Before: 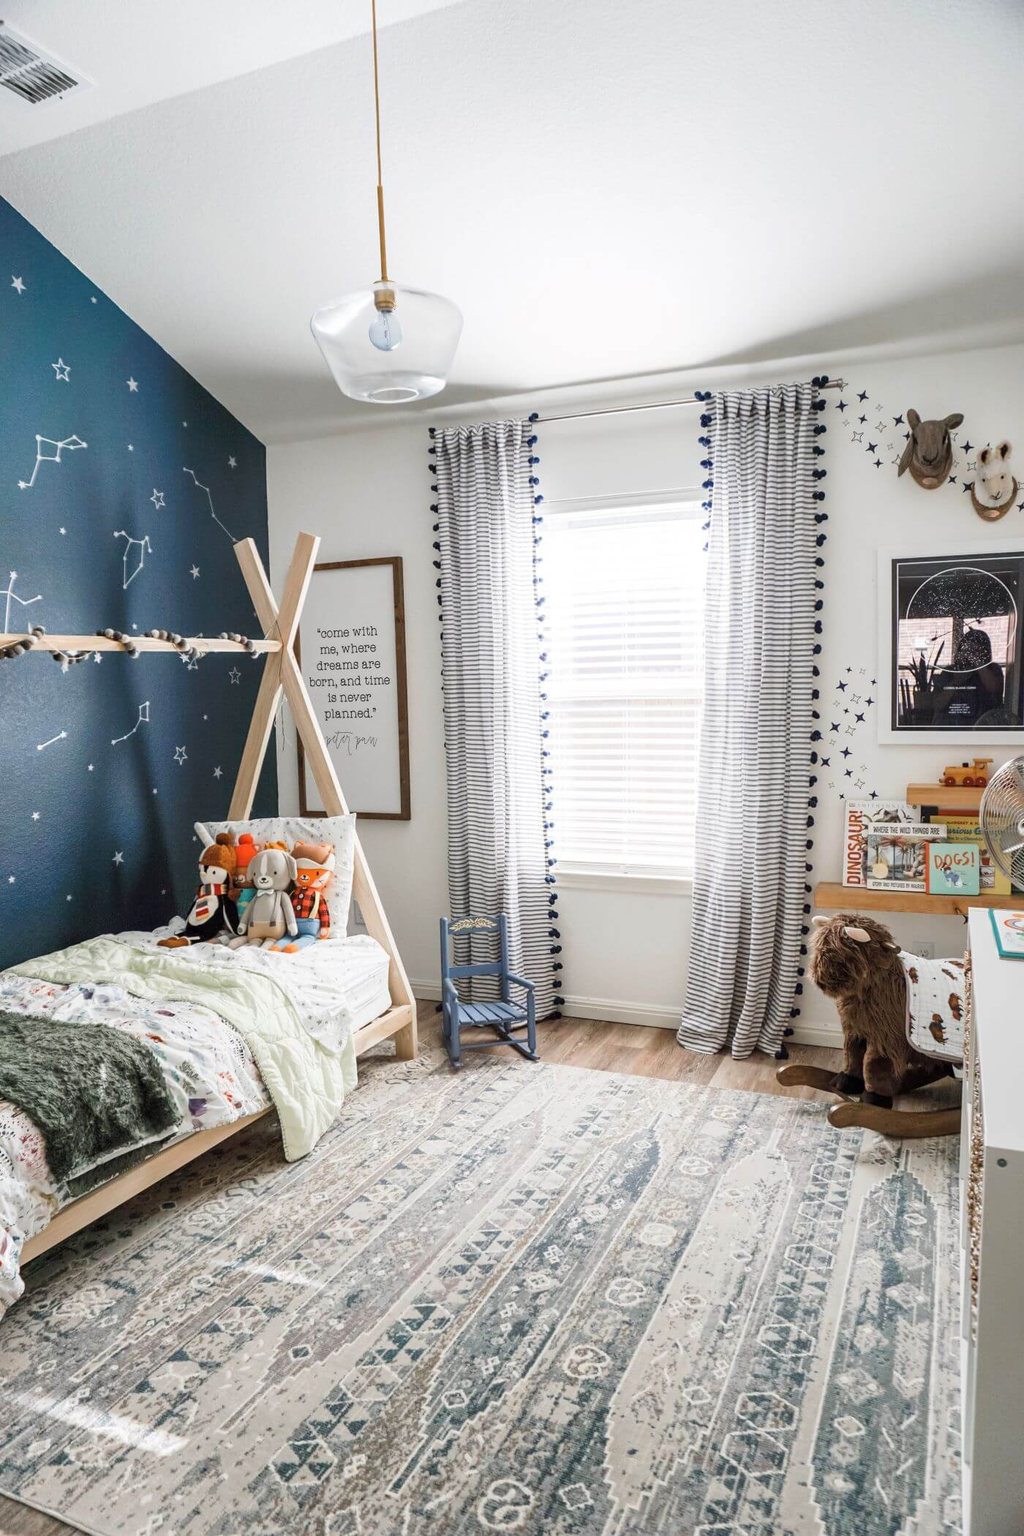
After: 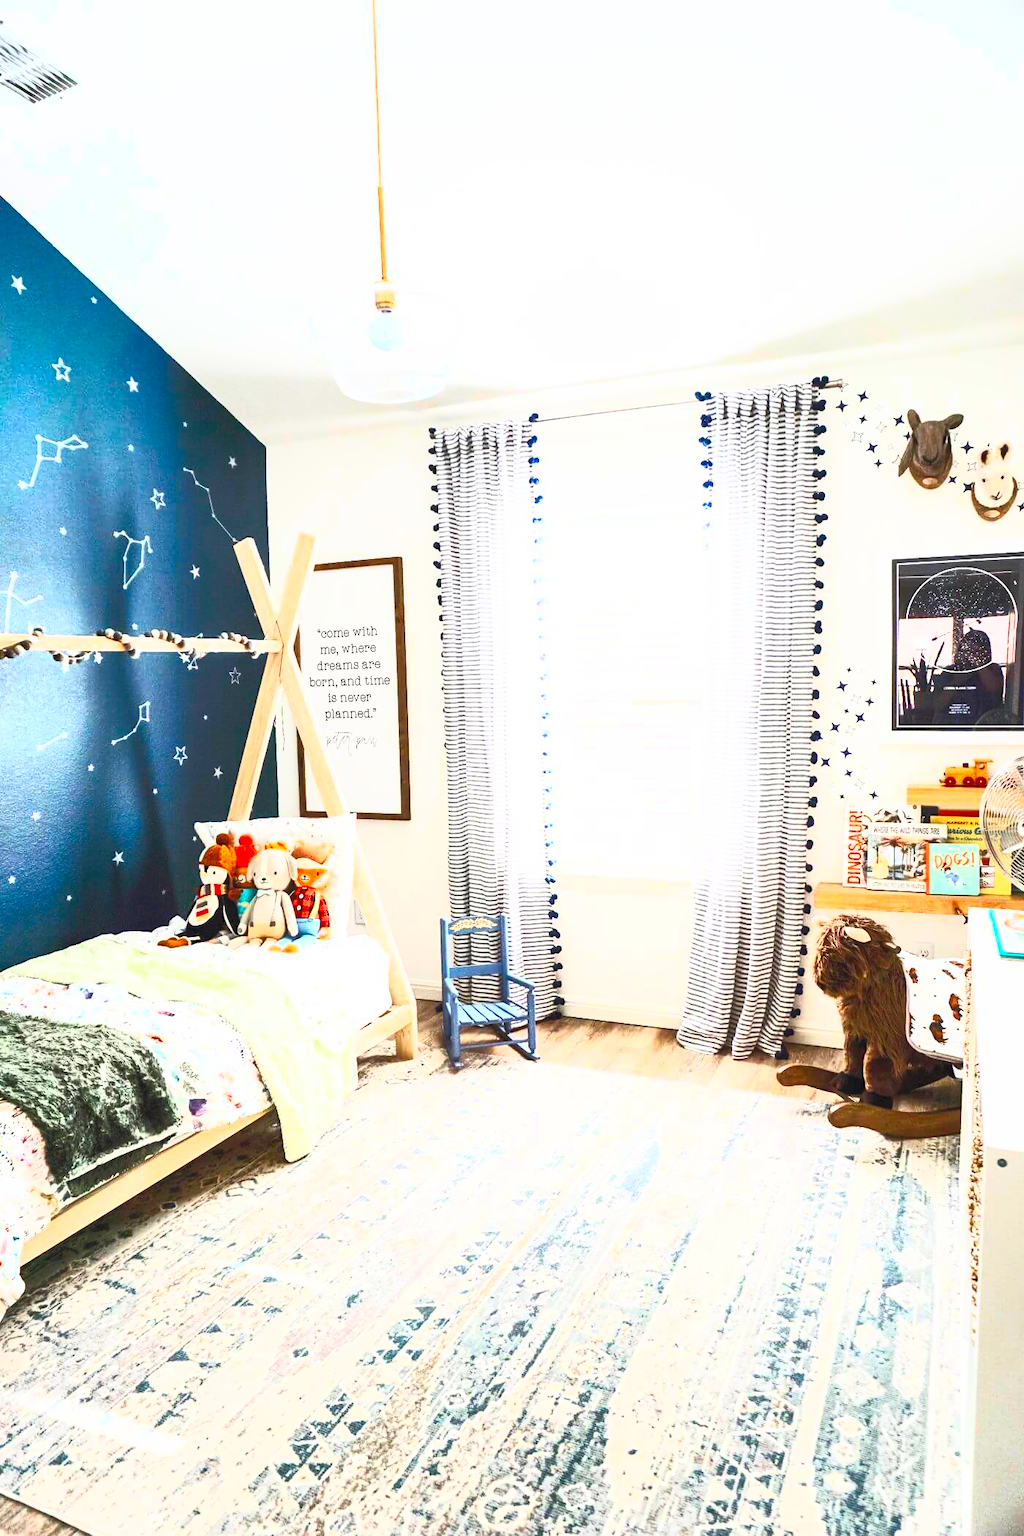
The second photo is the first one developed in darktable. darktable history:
contrast brightness saturation: contrast 0.986, brightness 0.992, saturation 0.988
